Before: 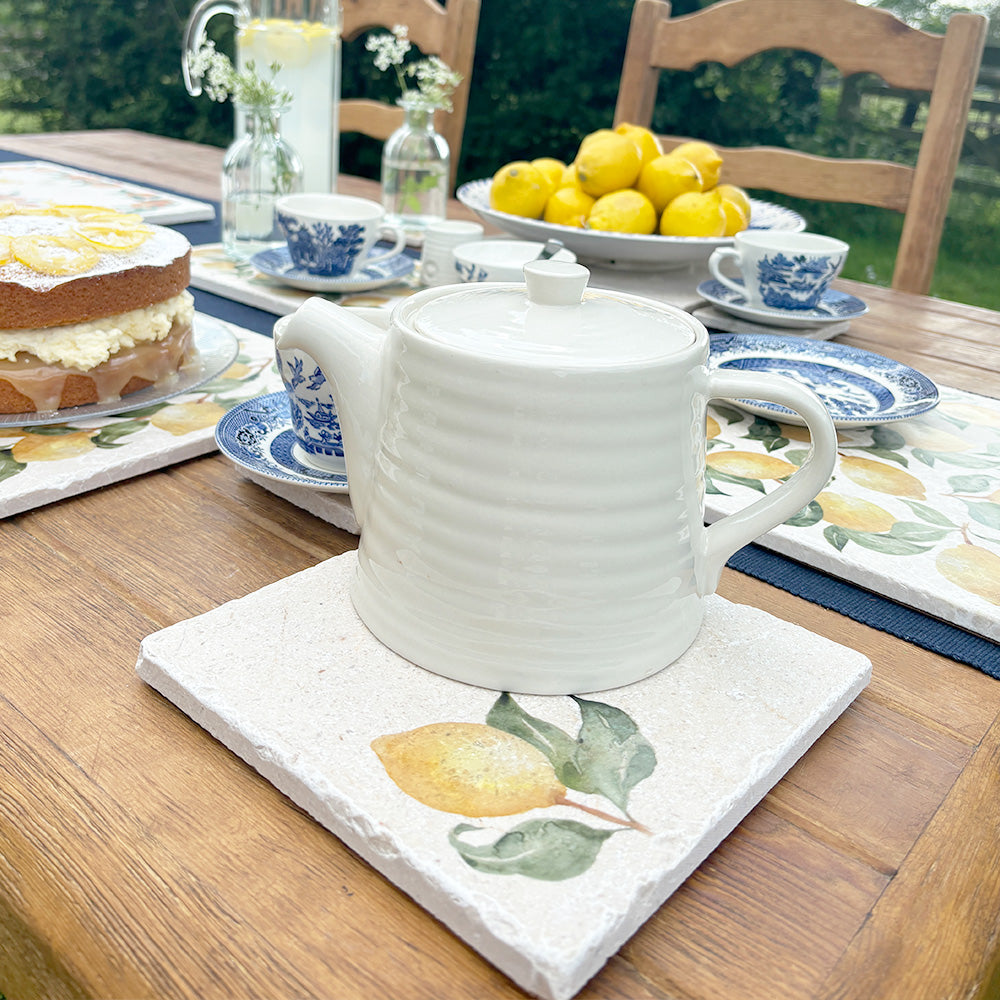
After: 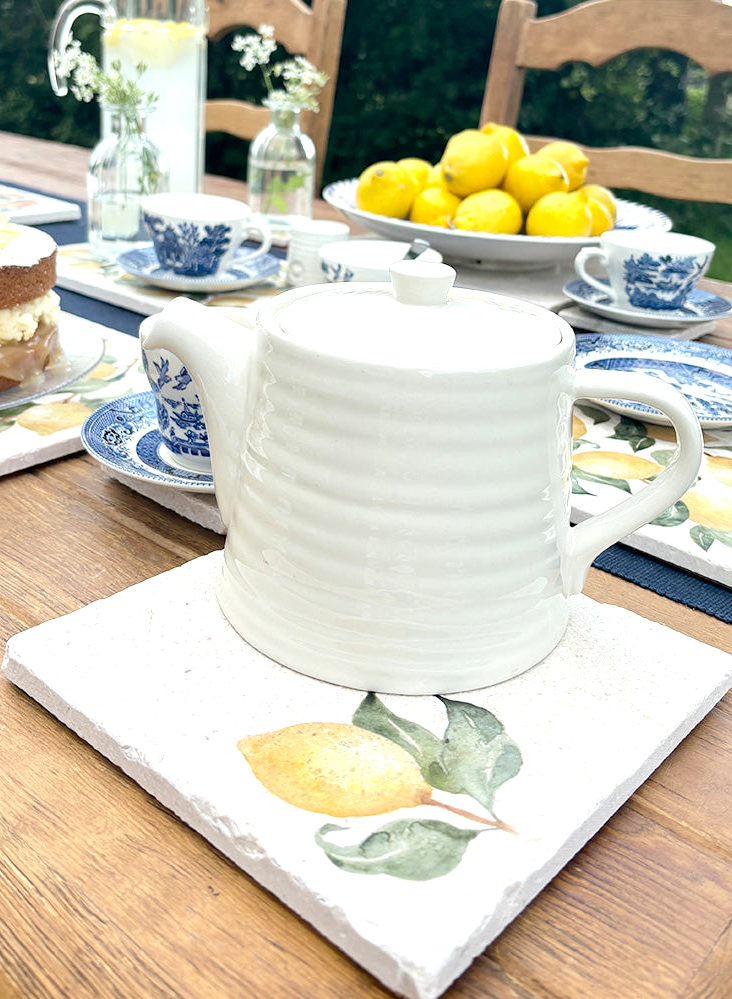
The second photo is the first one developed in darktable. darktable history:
crop: left 13.407%, right 13.354%
tone equalizer: -8 EV -0.425 EV, -7 EV -0.369 EV, -6 EV -0.334 EV, -5 EV -0.235 EV, -3 EV 0.249 EV, -2 EV 0.361 EV, -1 EV 0.382 EV, +0 EV 0.425 EV, edges refinement/feathering 500, mask exposure compensation -1.57 EV, preserve details no
